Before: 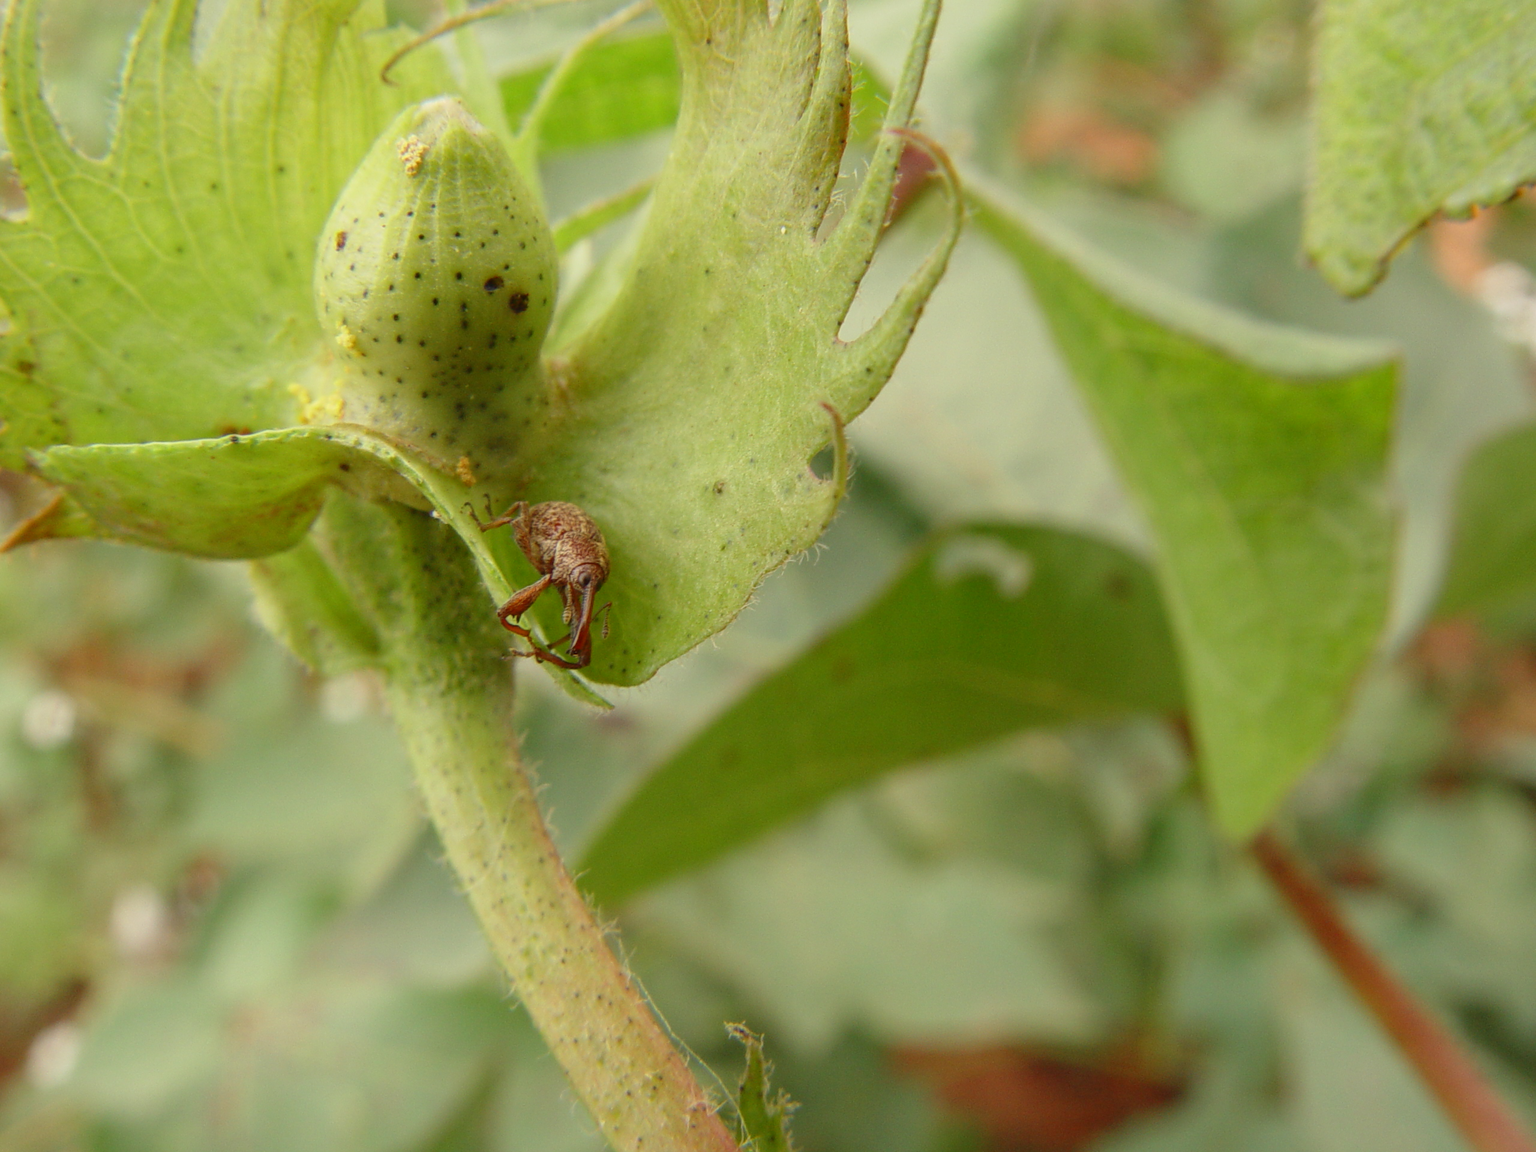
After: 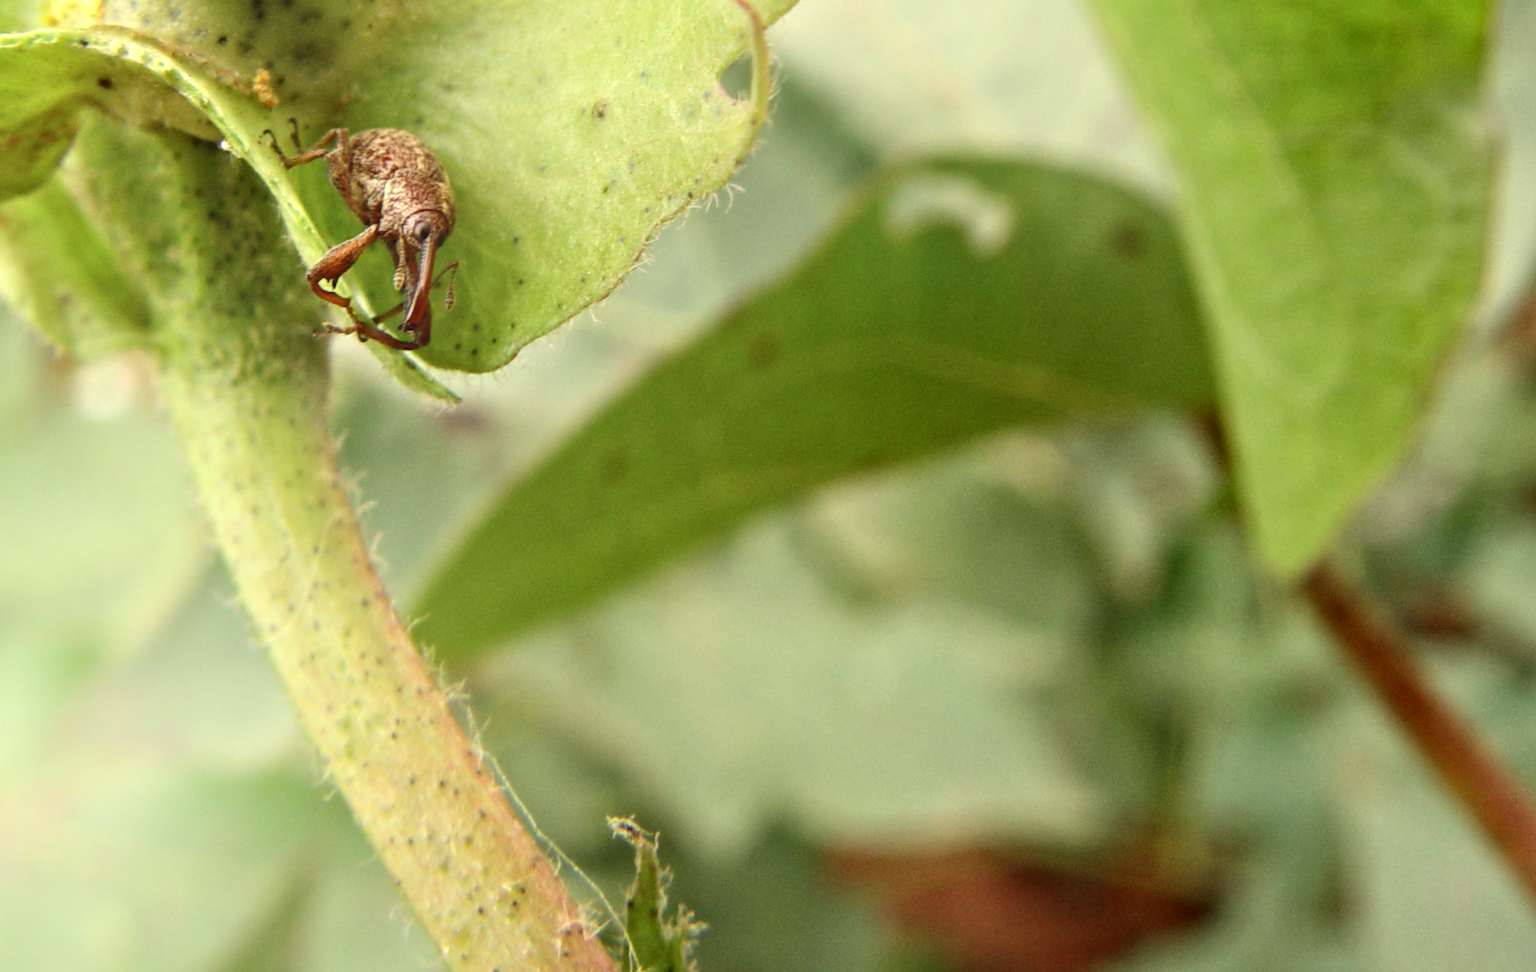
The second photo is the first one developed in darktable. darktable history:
exposure: compensate highlight preservation false
bloom: size 40%
contrast equalizer: y [[0.511, 0.558, 0.631, 0.632, 0.559, 0.512], [0.5 ×6], [0.507, 0.559, 0.627, 0.644, 0.647, 0.647], [0 ×6], [0 ×6]]
crop and rotate: left 17.299%, top 35.115%, right 7.015%, bottom 1.024%
tone equalizer: -8 EV -0.417 EV, -7 EV -0.389 EV, -6 EV -0.333 EV, -5 EV -0.222 EV, -3 EV 0.222 EV, -2 EV 0.333 EV, -1 EV 0.389 EV, +0 EV 0.417 EV, edges refinement/feathering 500, mask exposure compensation -1.57 EV, preserve details no
